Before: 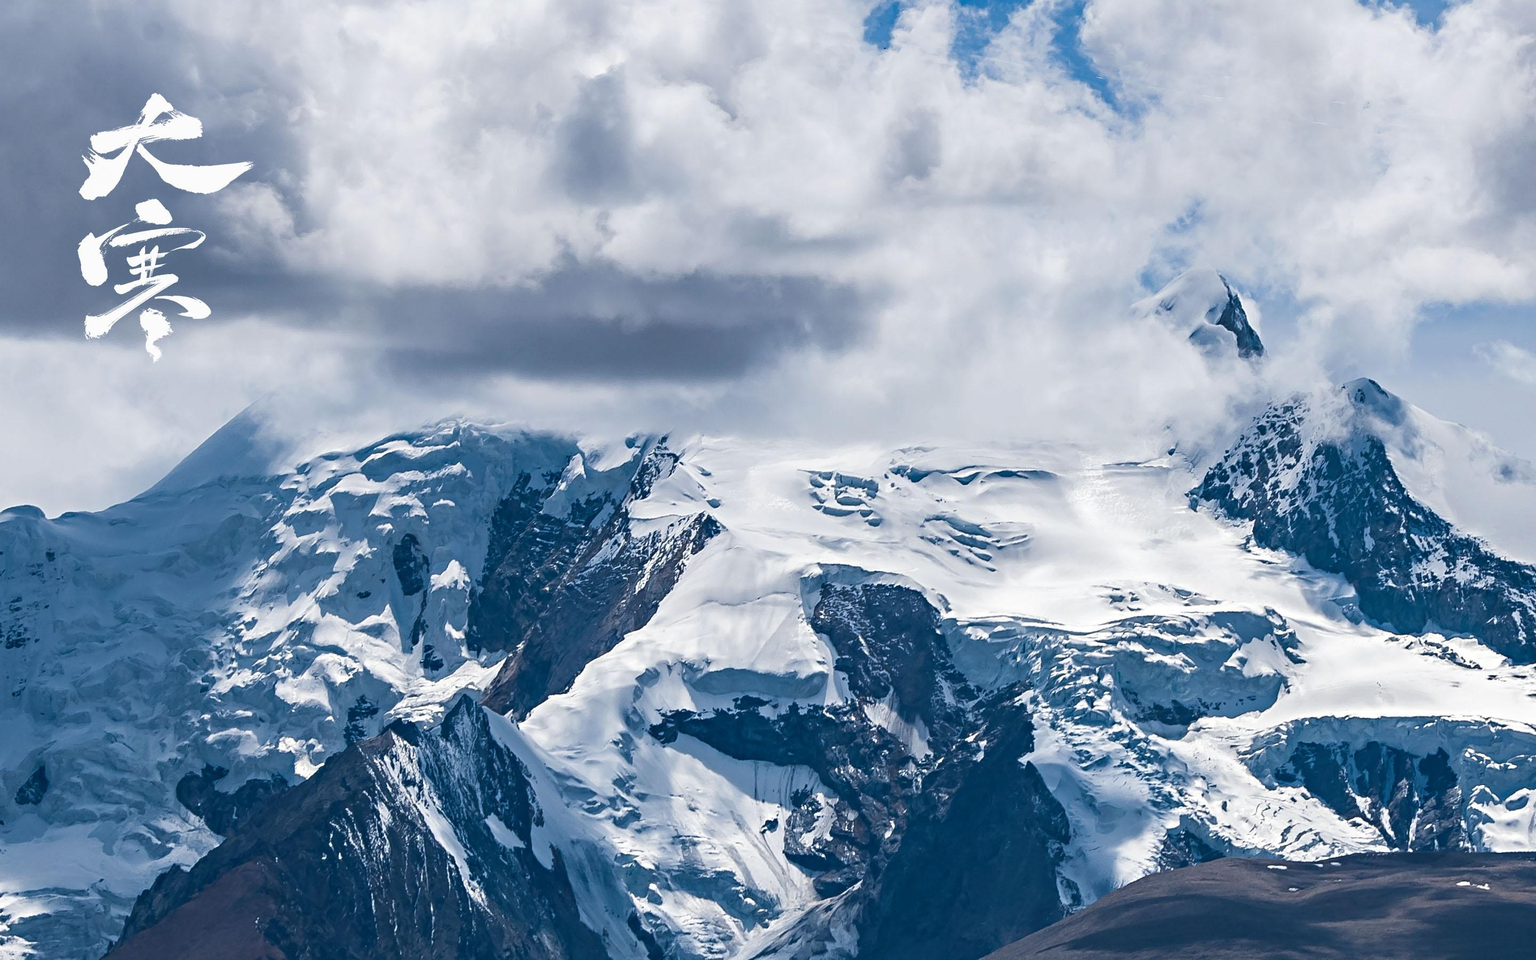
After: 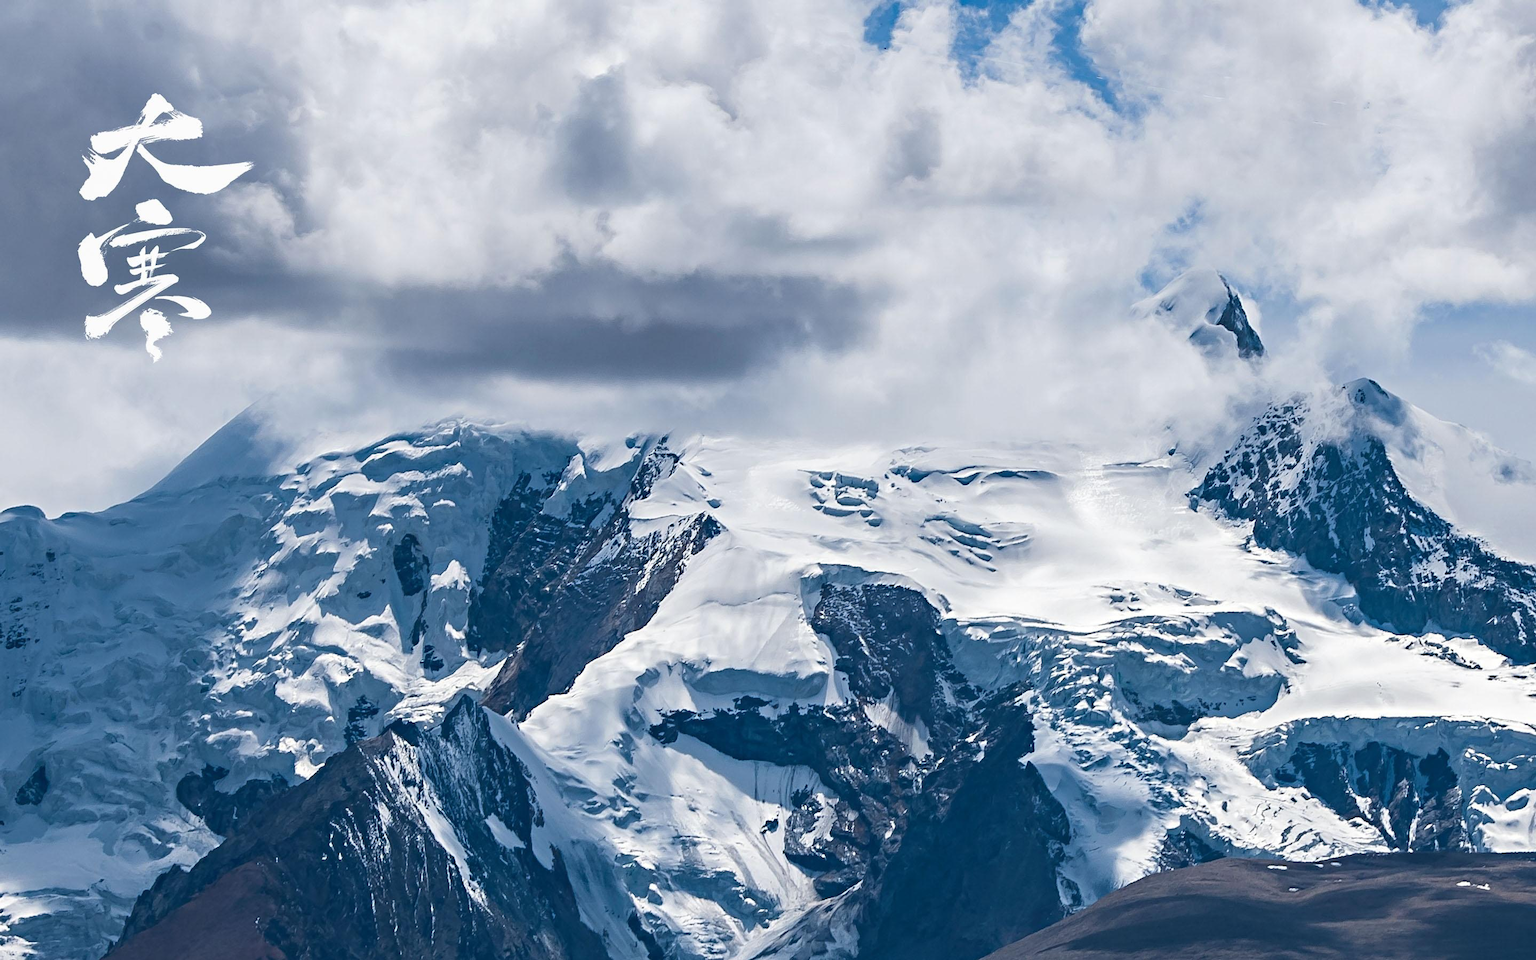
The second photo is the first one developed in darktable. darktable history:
color calibration: illuminant same as pipeline (D50), adaptation XYZ, x 0.347, y 0.357, temperature 5010.71 K
